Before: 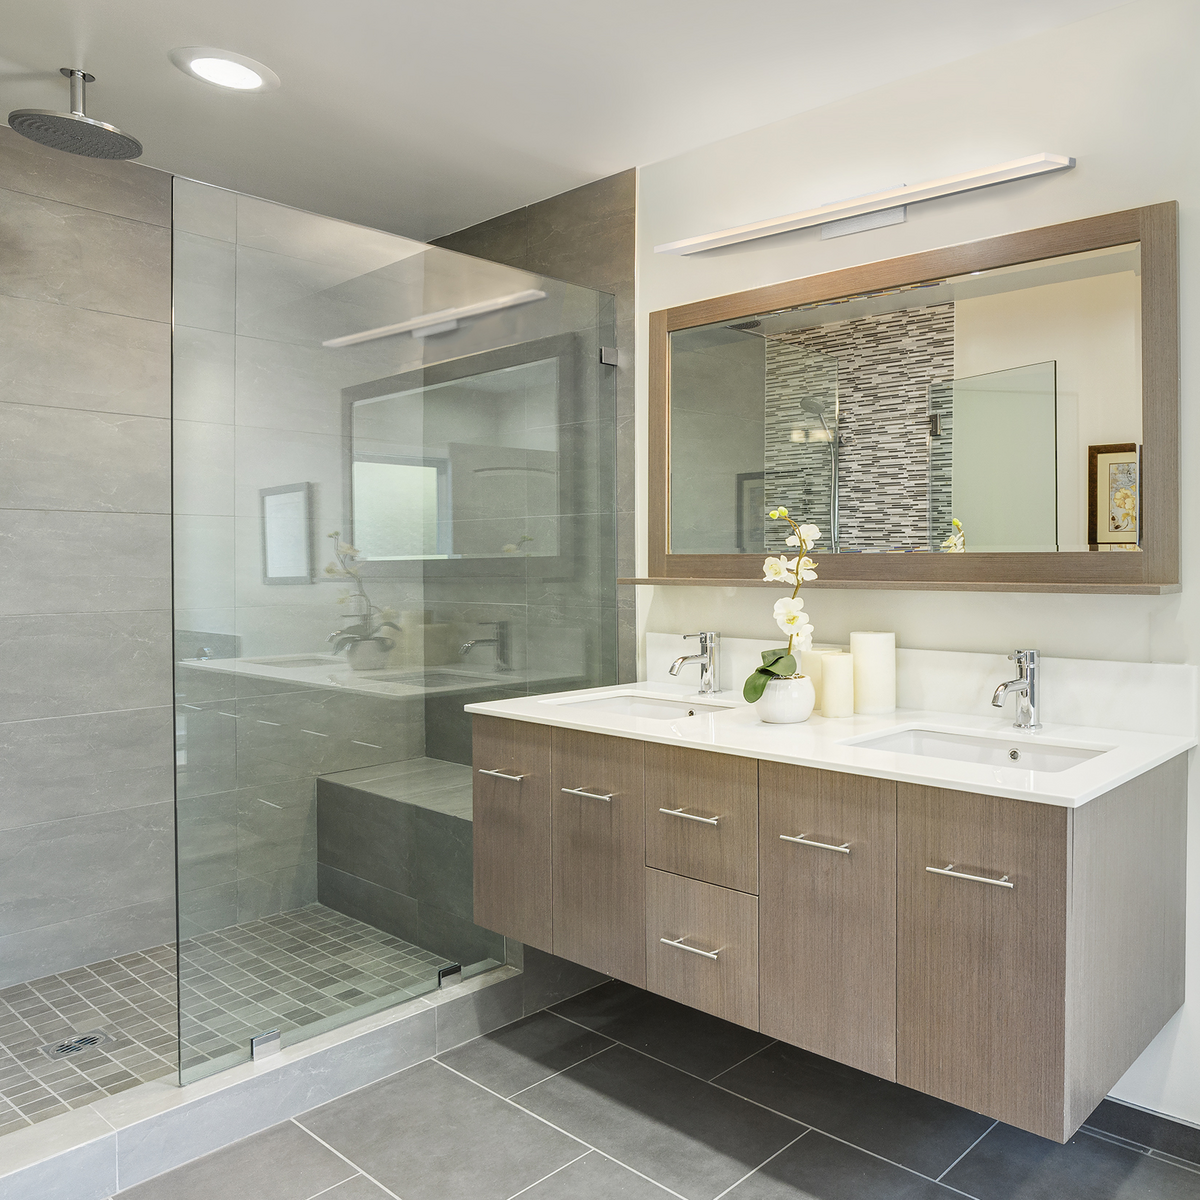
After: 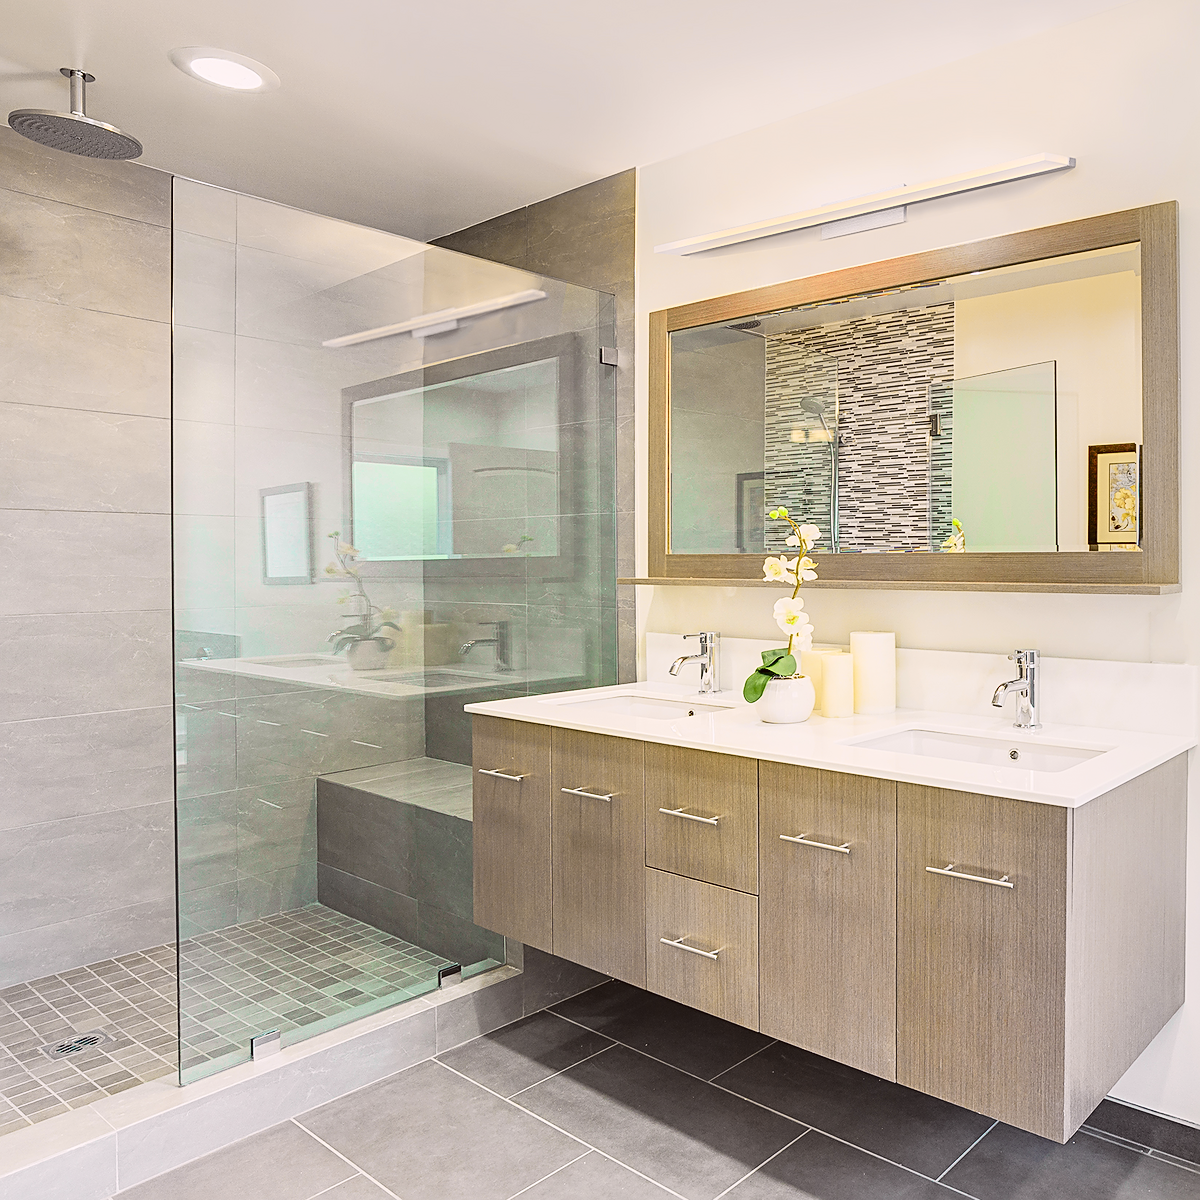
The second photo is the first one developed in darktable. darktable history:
sharpen: amount 0.55
tone curve: curves: ch0 [(0, 0.012) (0.144, 0.137) (0.326, 0.386) (0.489, 0.573) (0.656, 0.763) (0.849, 0.902) (1, 0.974)]; ch1 [(0, 0) (0.366, 0.367) (0.475, 0.453) (0.487, 0.501) (0.519, 0.527) (0.544, 0.579) (0.562, 0.619) (0.622, 0.694) (1, 1)]; ch2 [(0, 0) (0.333, 0.346) (0.375, 0.375) (0.424, 0.43) (0.476, 0.492) (0.502, 0.503) (0.533, 0.541) (0.572, 0.615) (0.605, 0.656) (0.641, 0.709) (1, 1)], color space Lab, independent channels, preserve colors none
